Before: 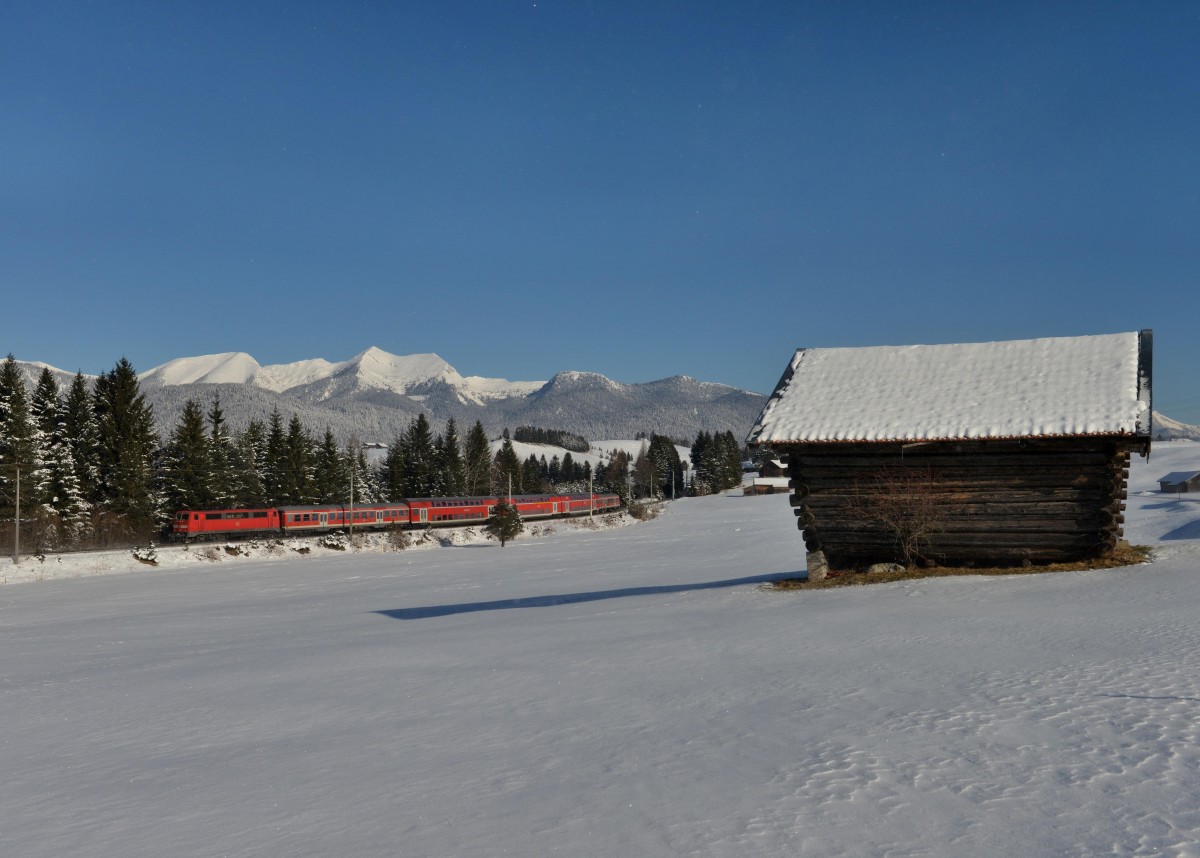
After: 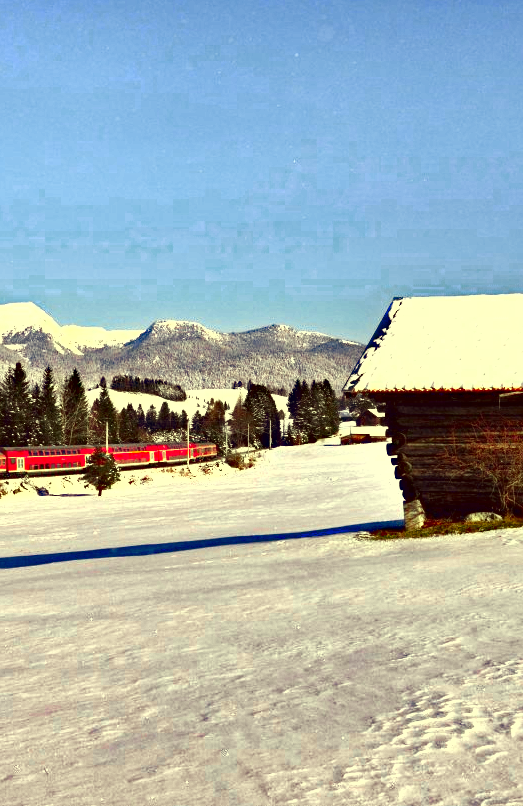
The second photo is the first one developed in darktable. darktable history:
shadows and highlights: low approximation 0.01, soften with gaussian
exposure: exposure 2.038 EV, compensate highlight preservation false
color zones: curves: ch0 [(0, 0.466) (0.128, 0.466) (0.25, 0.5) (0.375, 0.456) (0.5, 0.5) (0.625, 0.5) (0.737, 0.652) (0.875, 0.5)]; ch1 [(0, 0.603) (0.125, 0.618) (0.261, 0.348) (0.372, 0.353) (0.497, 0.363) (0.611, 0.45) (0.731, 0.427) (0.875, 0.518) (0.998, 0.652)]; ch2 [(0, 0.559) (0.125, 0.451) (0.253, 0.564) (0.37, 0.578) (0.5, 0.466) (0.625, 0.471) (0.731, 0.471) (0.88, 0.485)]
tone curve: curves: ch0 [(0, 0) (0.153, 0.06) (1, 1)], color space Lab, independent channels, preserve colors none
crop: left 33.596%, top 5.978%, right 22.777%
color correction: highlights a* -0.463, highlights b* 39.53, shadows a* 9.9, shadows b* -0.576
haze removal: strength 0.517, distance 0.922, compatibility mode true, adaptive false
